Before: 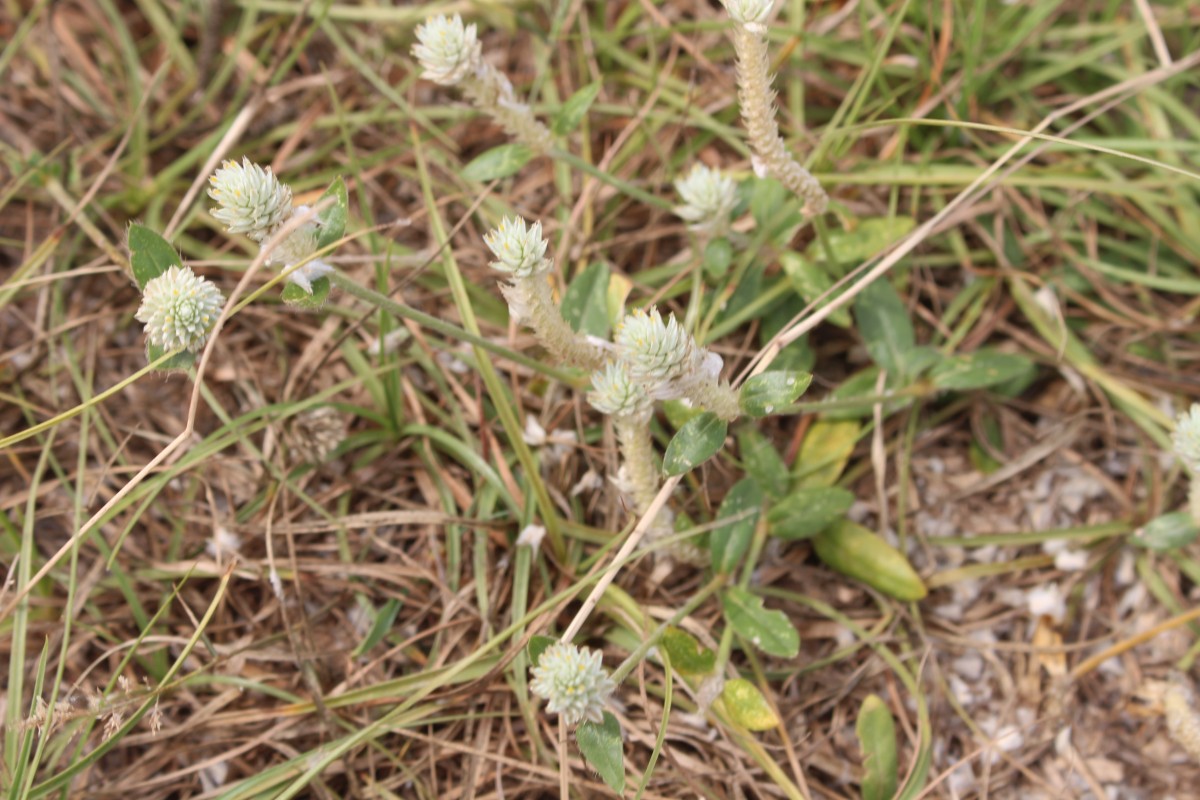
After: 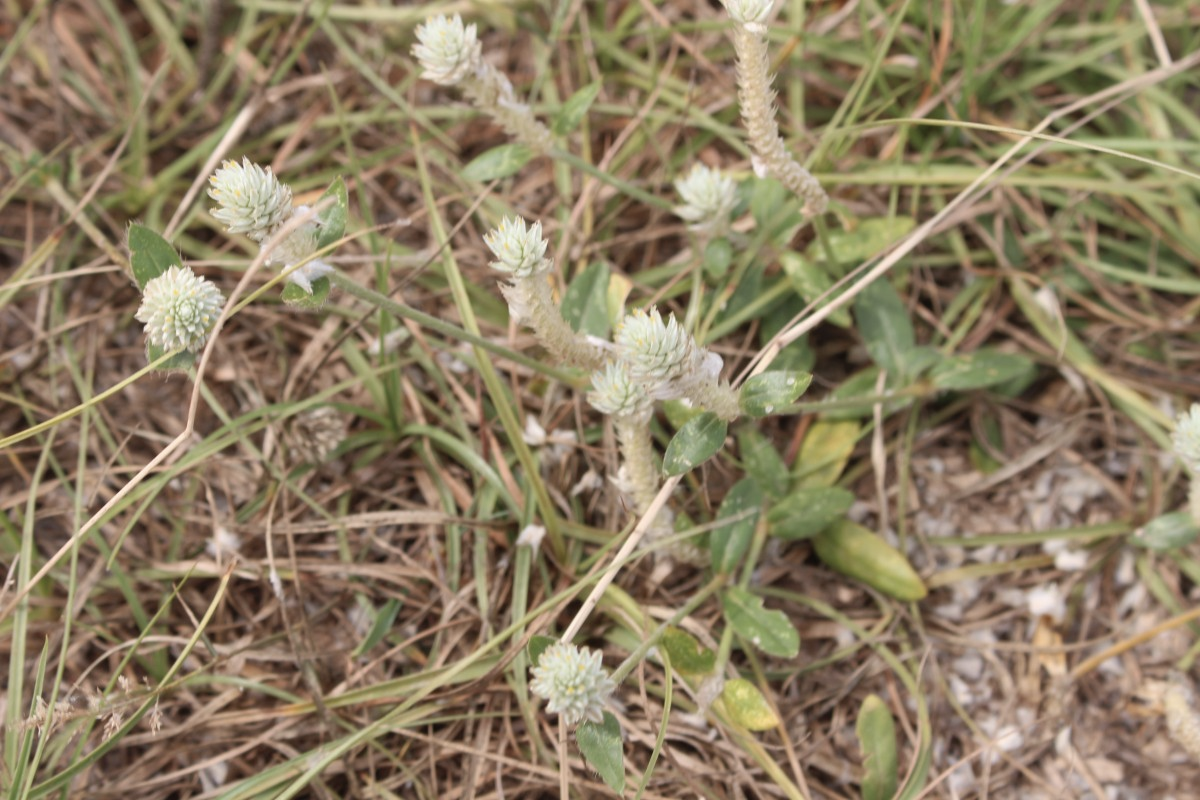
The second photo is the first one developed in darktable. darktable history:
color correction: highlights b* 0.051, saturation 0.802
